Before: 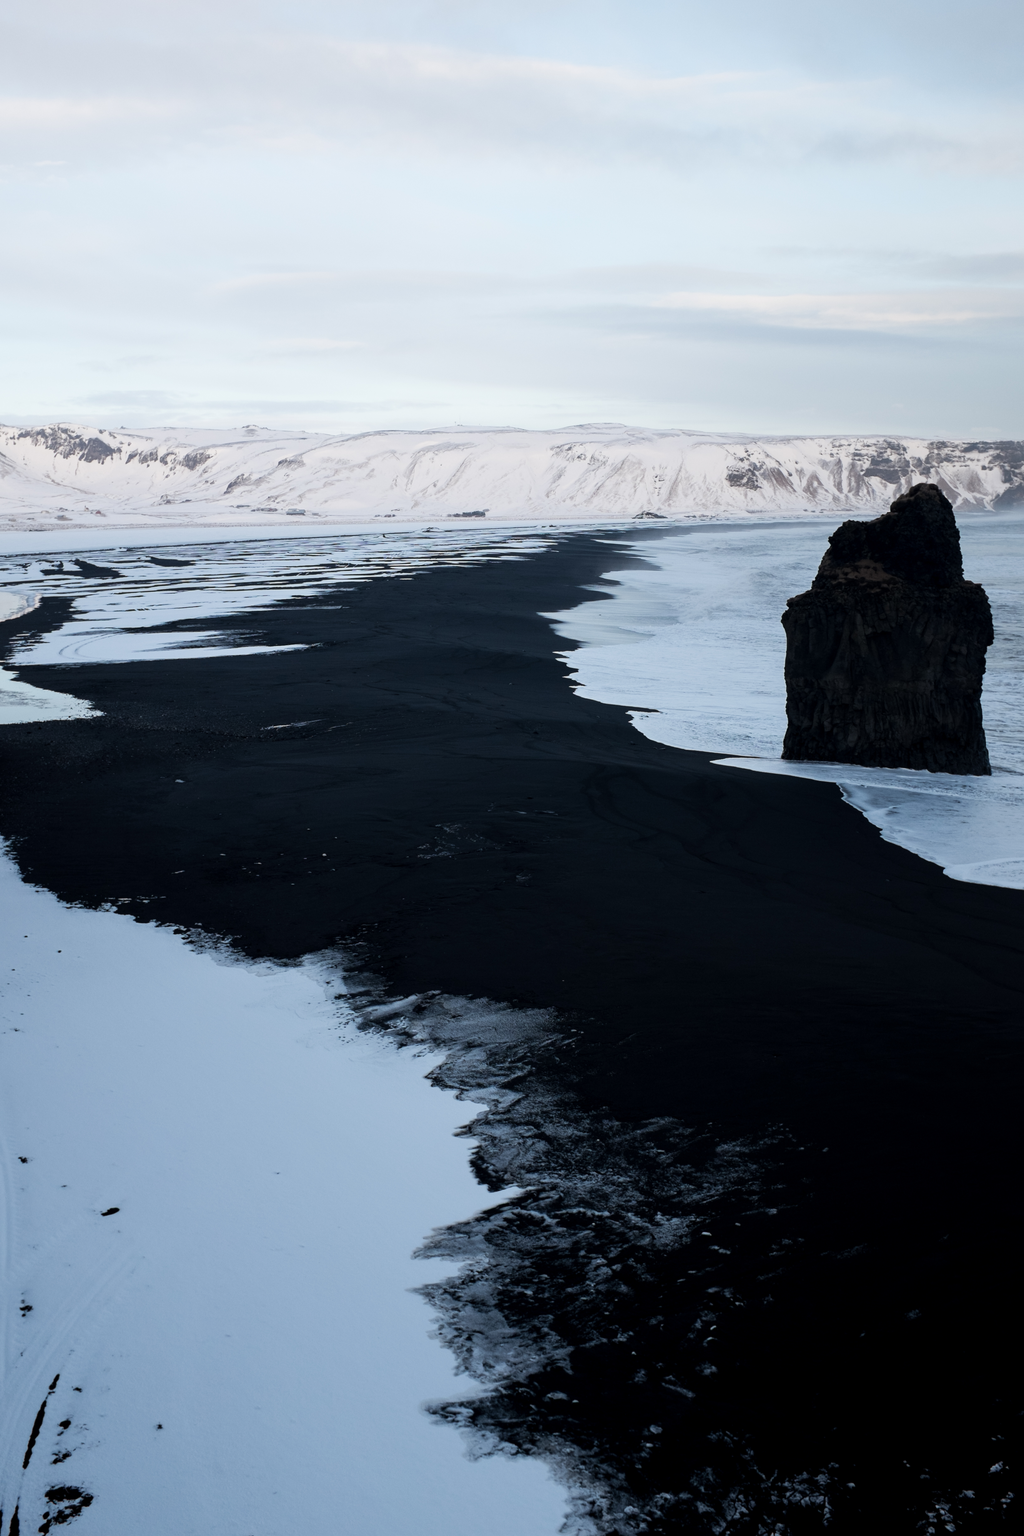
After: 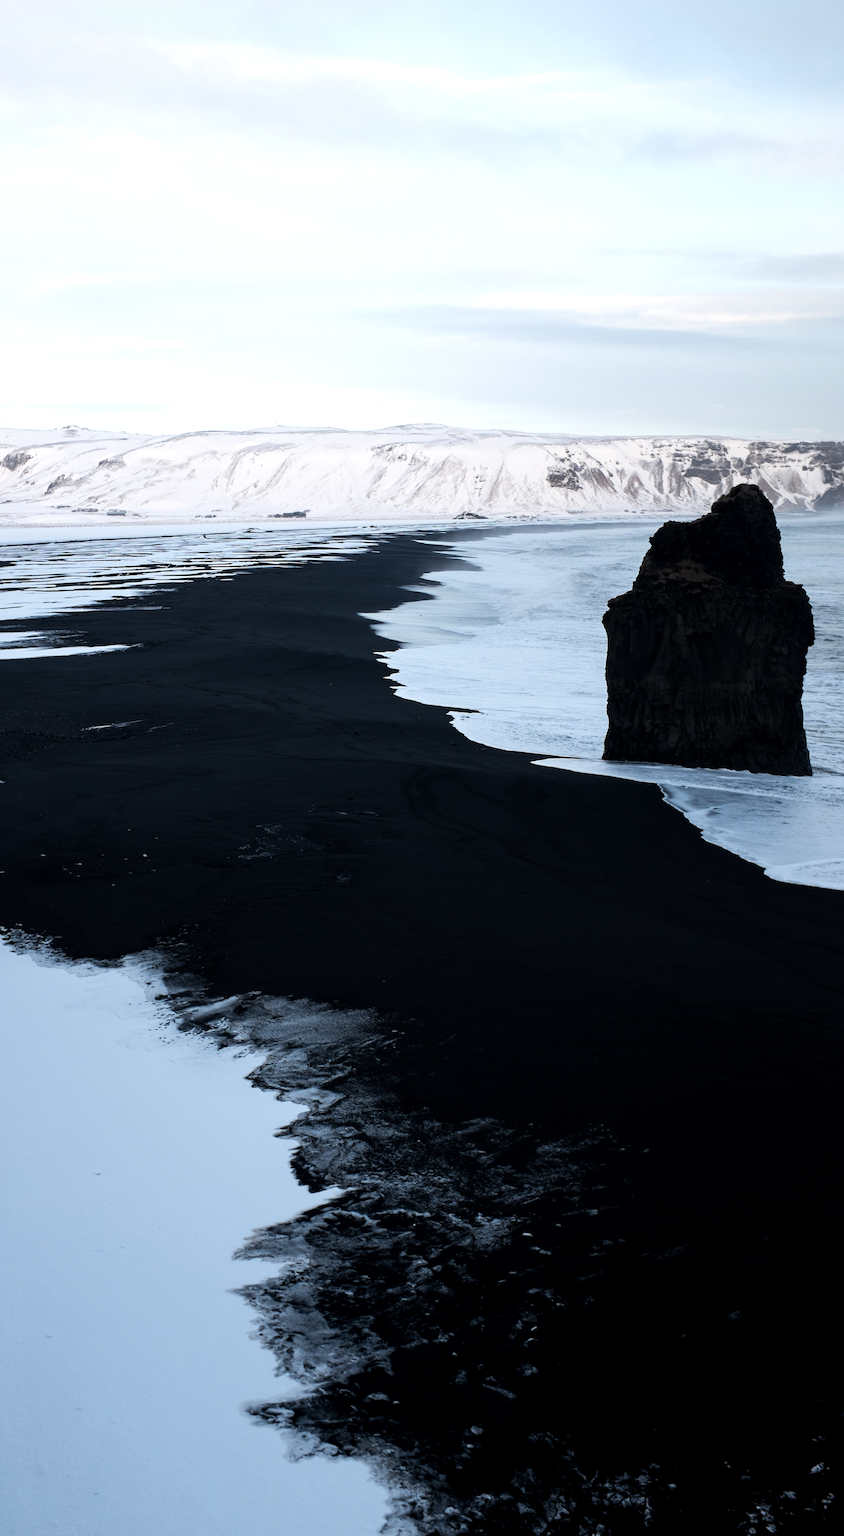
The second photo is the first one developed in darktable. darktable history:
tone equalizer: -8 EV -0.417 EV, -7 EV -0.389 EV, -6 EV -0.333 EV, -5 EV -0.222 EV, -3 EV 0.222 EV, -2 EV 0.333 EV, -1 EV 0.389 EV, +0 EV 0.417 EV, edges refinement/feathering 500, mask exposure compensation -1.57 EV, preserve details no
crop: left 17.582%, bottom 0.031%
